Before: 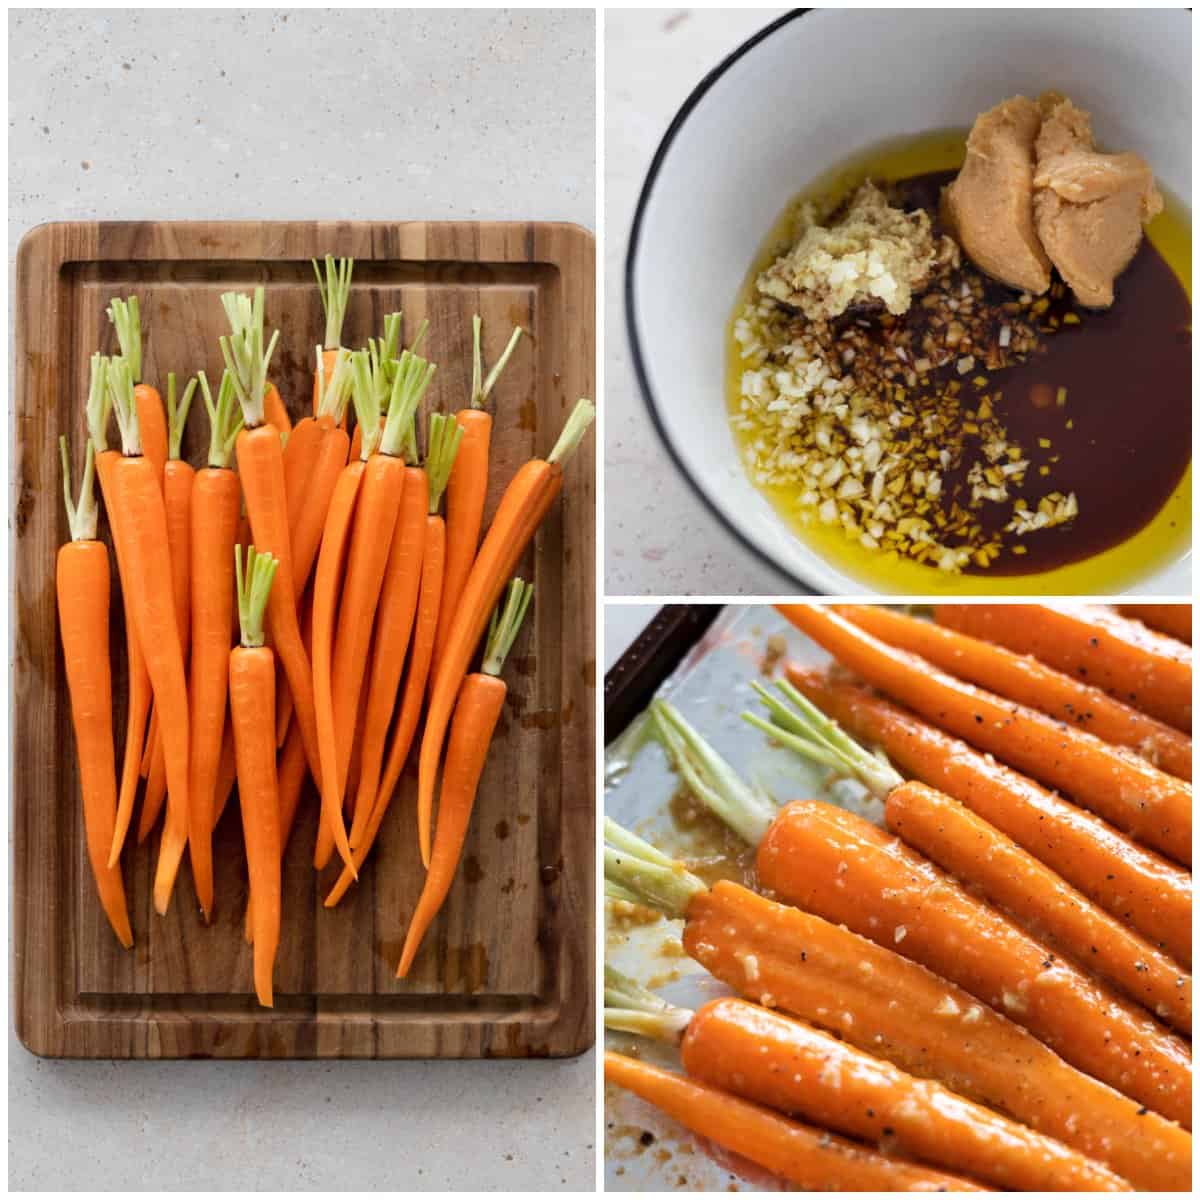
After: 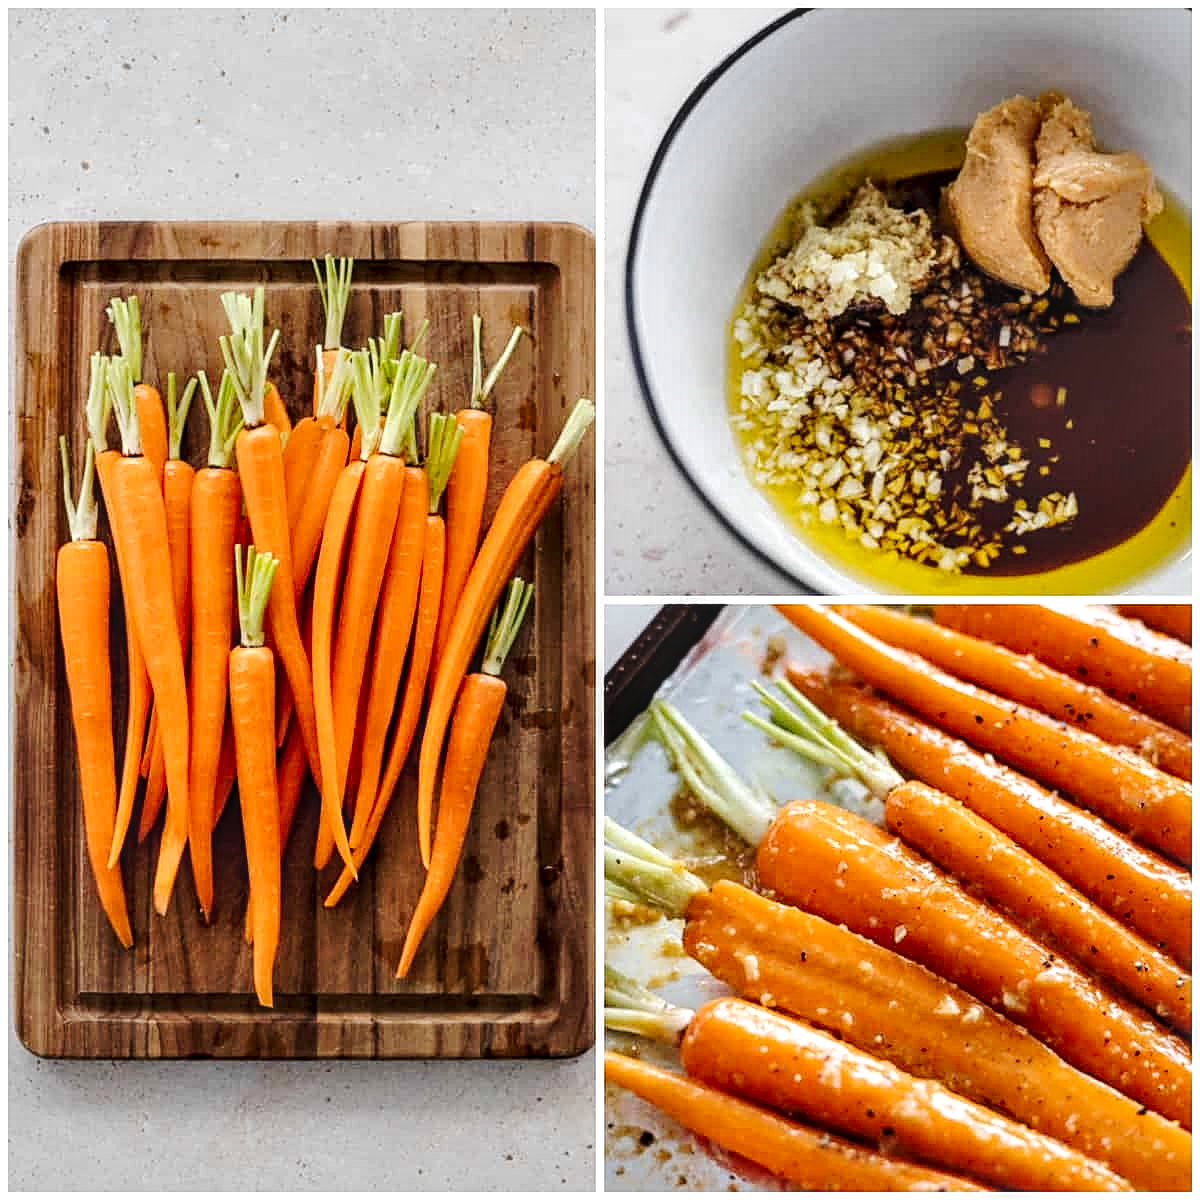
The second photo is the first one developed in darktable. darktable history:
sharpen: on, module defaults
tone curve: curves: ch0 [(0, 0.046) (0.037, 0.056) (0.176, 0.162) (0.33, 0.331) (0.432, 0.475) (0.601, 0.665) (0.843, 0.876) (1, 1)]; ch1 [(0, 0) (0.339, 0.349) (0.445, 0.42) (0.476, 0.47) (0.497, 0.492) (0.523, 0.514) (0.557, 0.558) (0.632, 0.615) (0.728, 0.746) (1, 1)]; ch2 [(0, 0) (0.327, 0.324) (0.417, 0.44) (0.46, 0.453) (0.502, 0.495) (0.526, 0.52) (0.54, 0.55) (0.606, 0.626) (0.745, 0.704) (1, 1)], preserve colors none
local contrast: detail 138%
